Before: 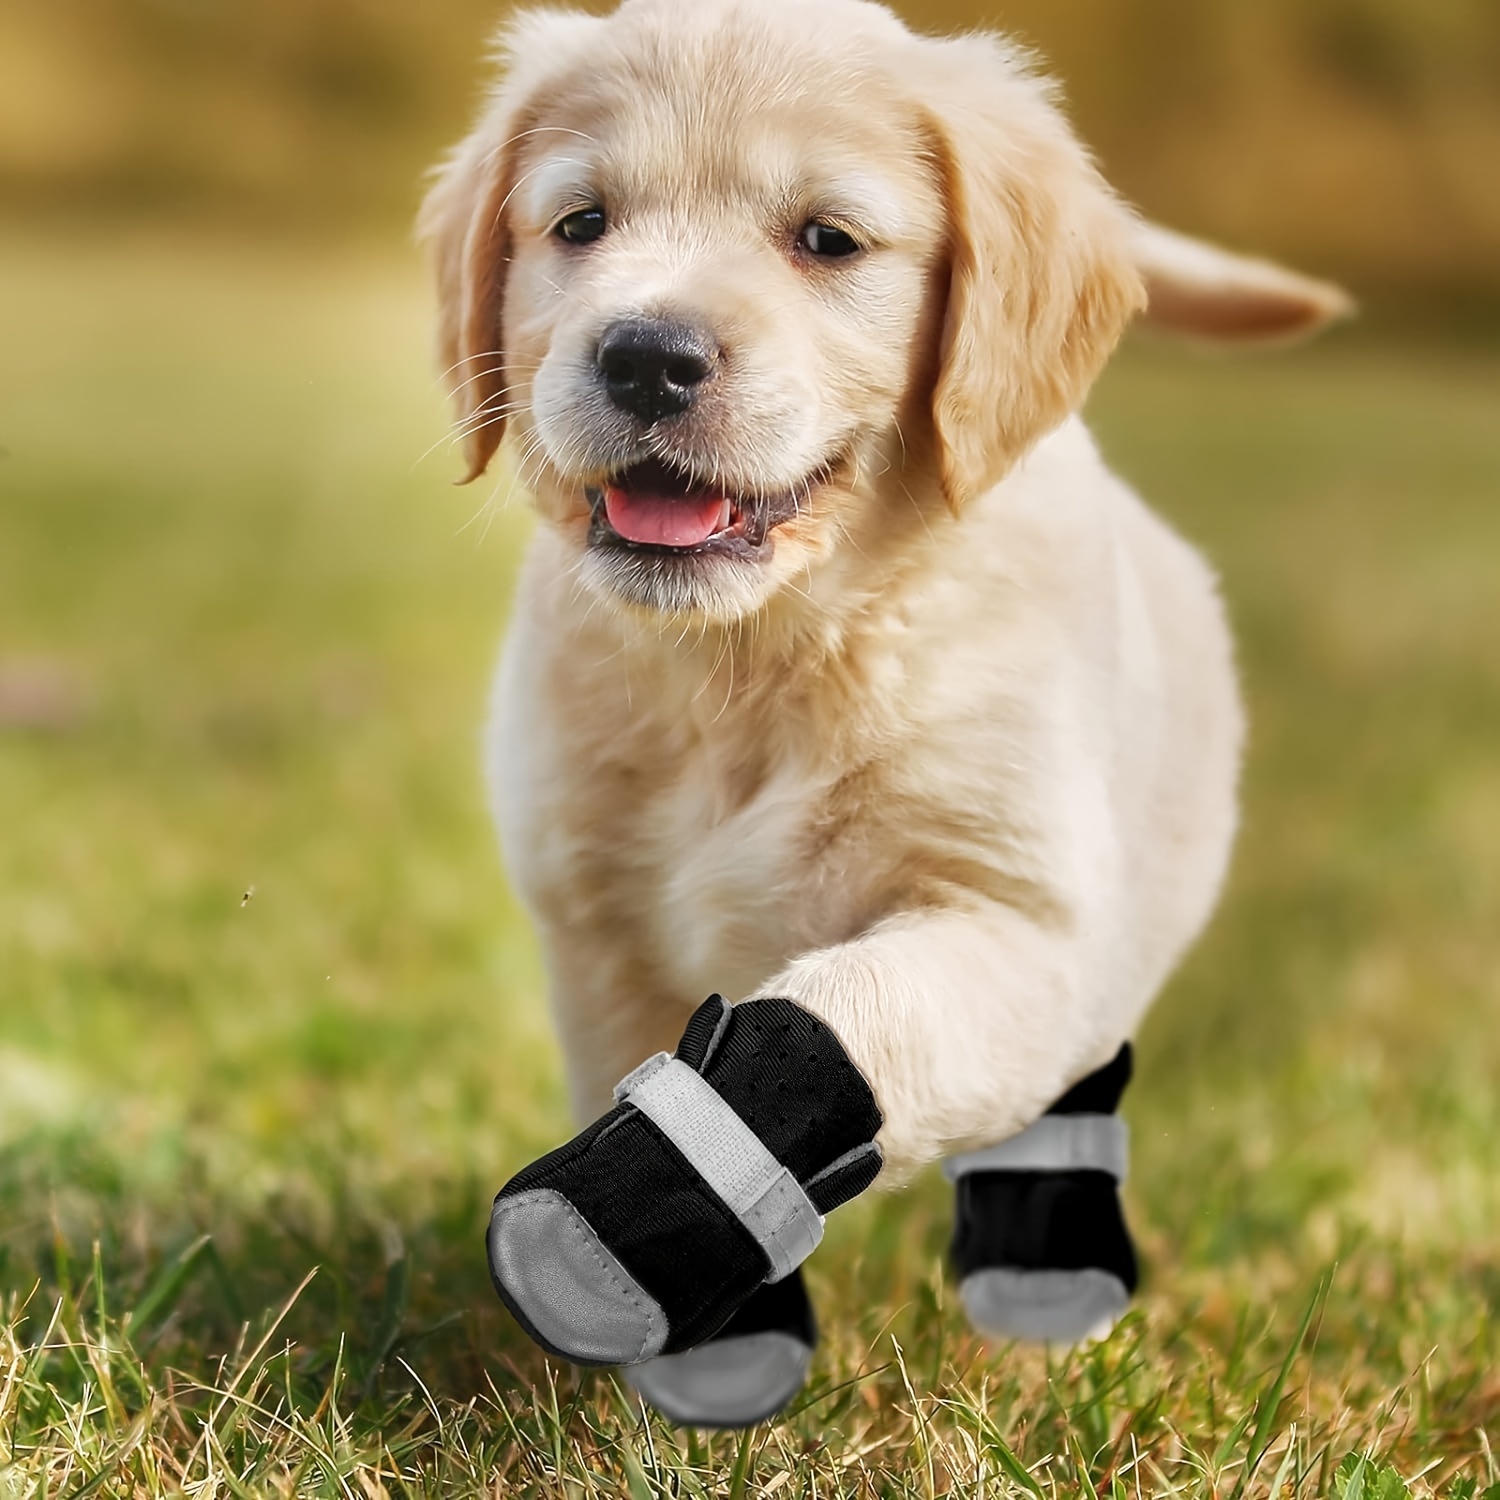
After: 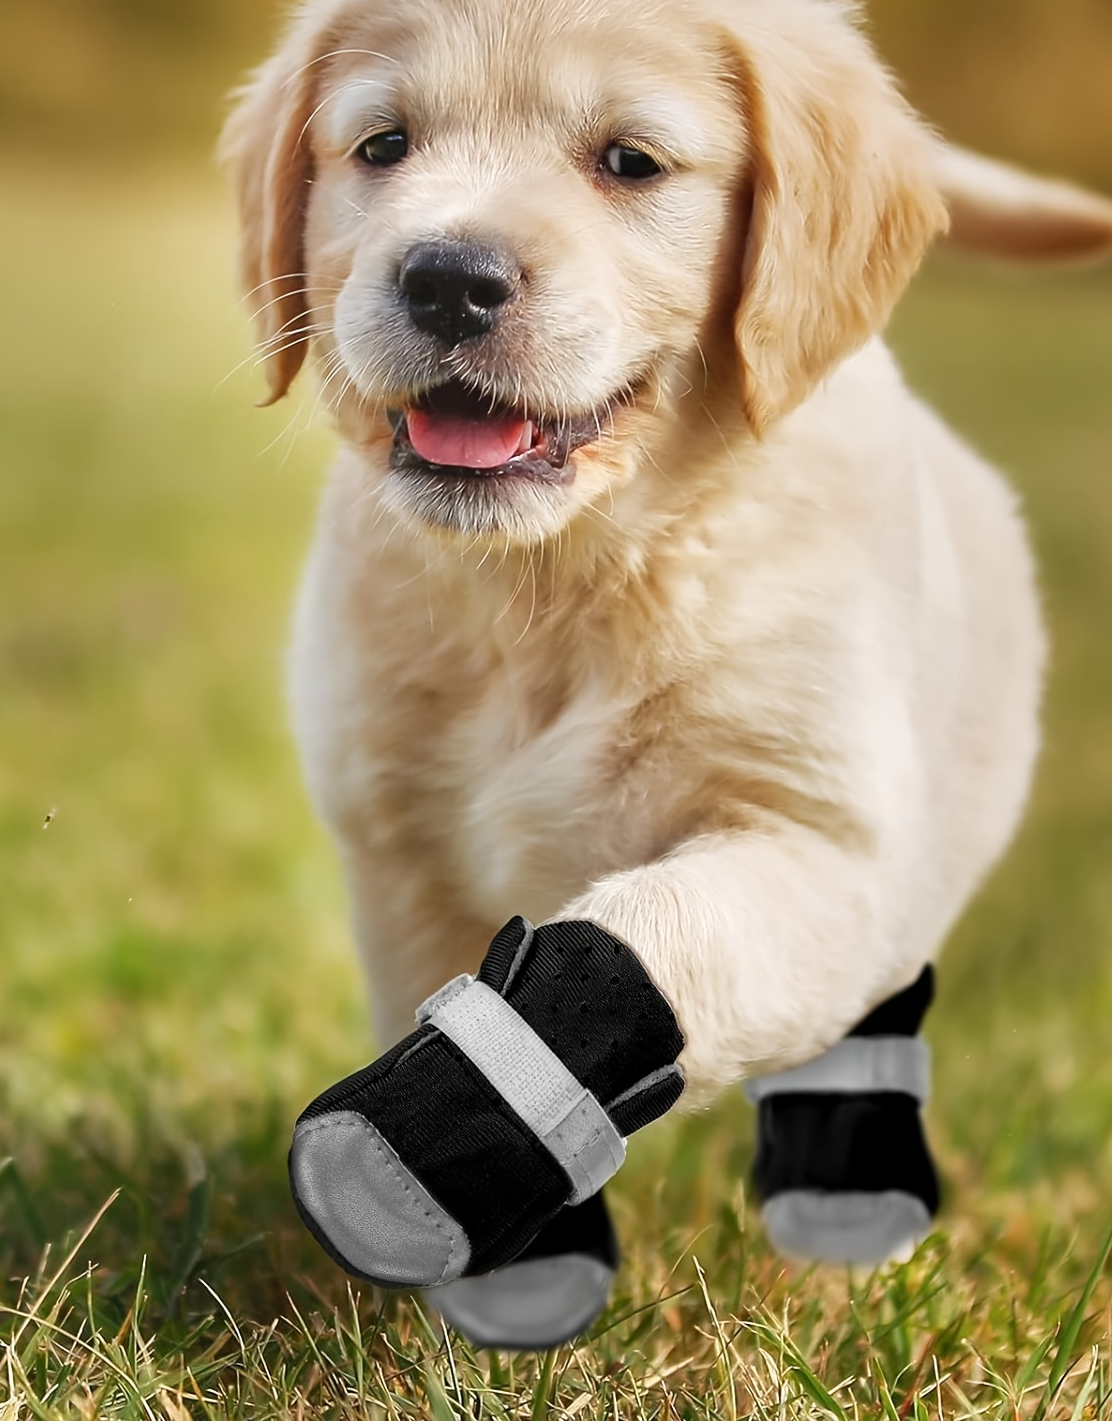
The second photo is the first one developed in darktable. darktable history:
crop and rotate: left 13.224%, top 5.262%, right 12.58%
